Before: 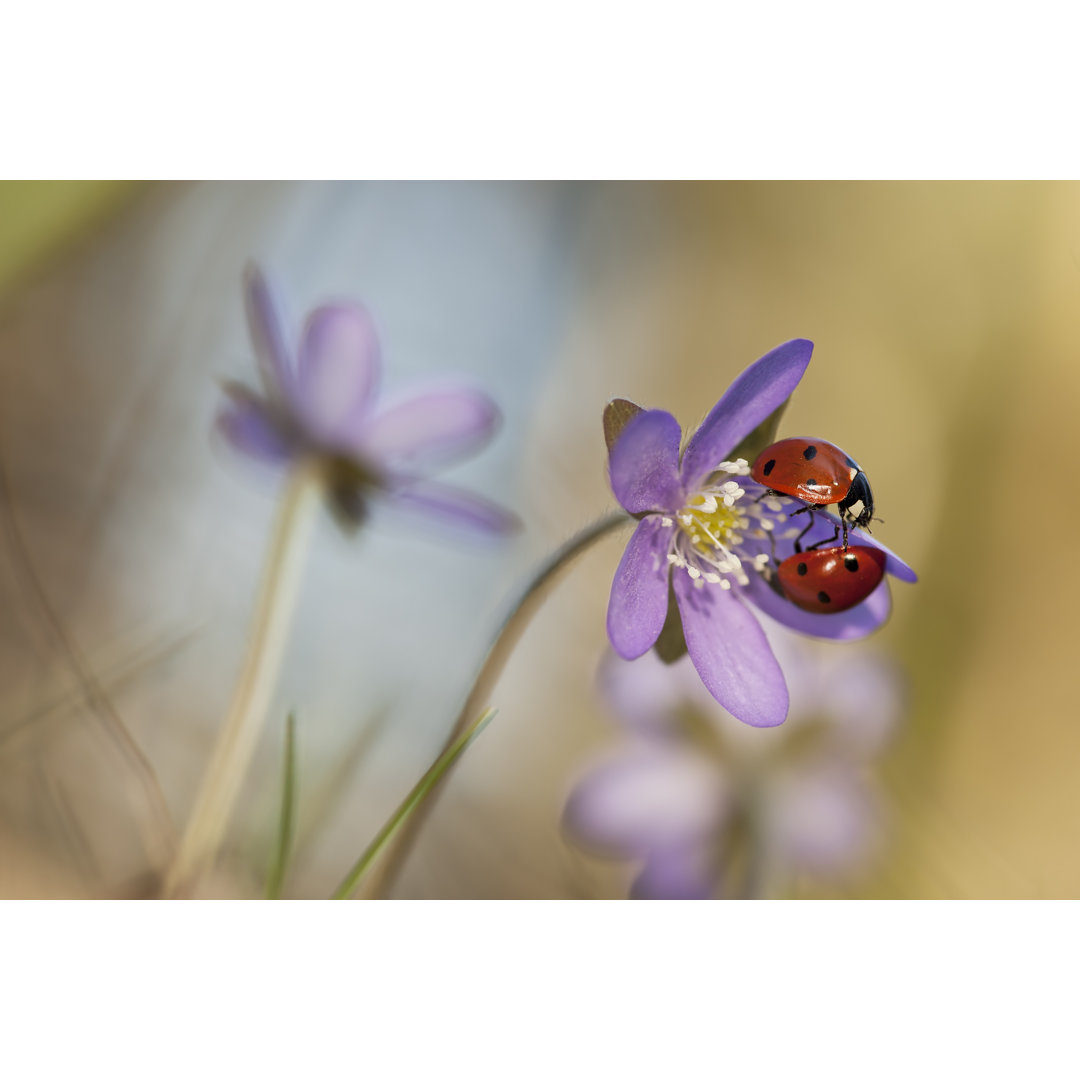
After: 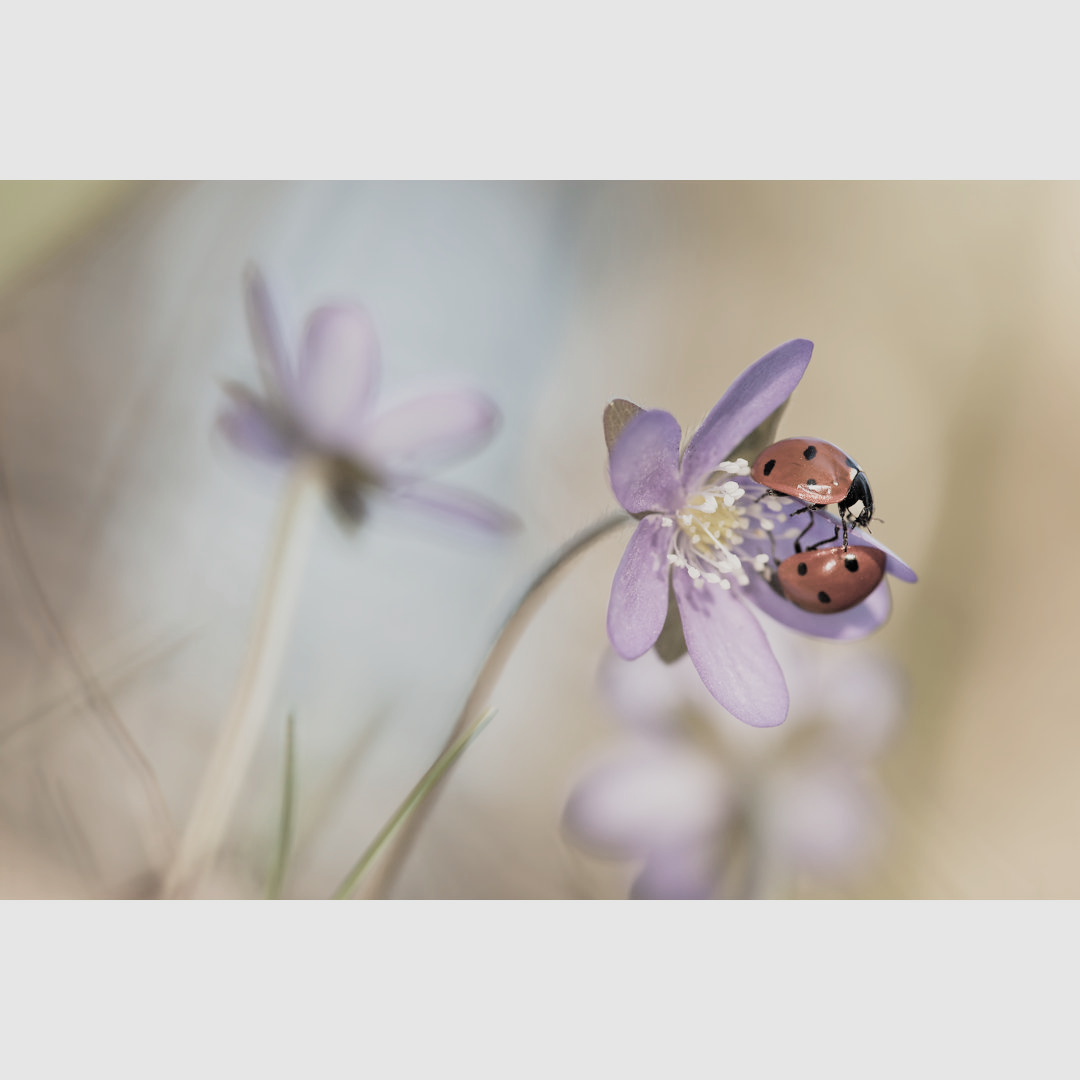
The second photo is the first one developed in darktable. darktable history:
filmic rgb: black relative exposure -11.3 EV, white relative exposure 3.25 EV, hardness 6.71, color science v5 (2021), contrast in shadows safe, contrast in highlights safe
contrast brightness saturation: brightness 0.187, saturation -0.497
